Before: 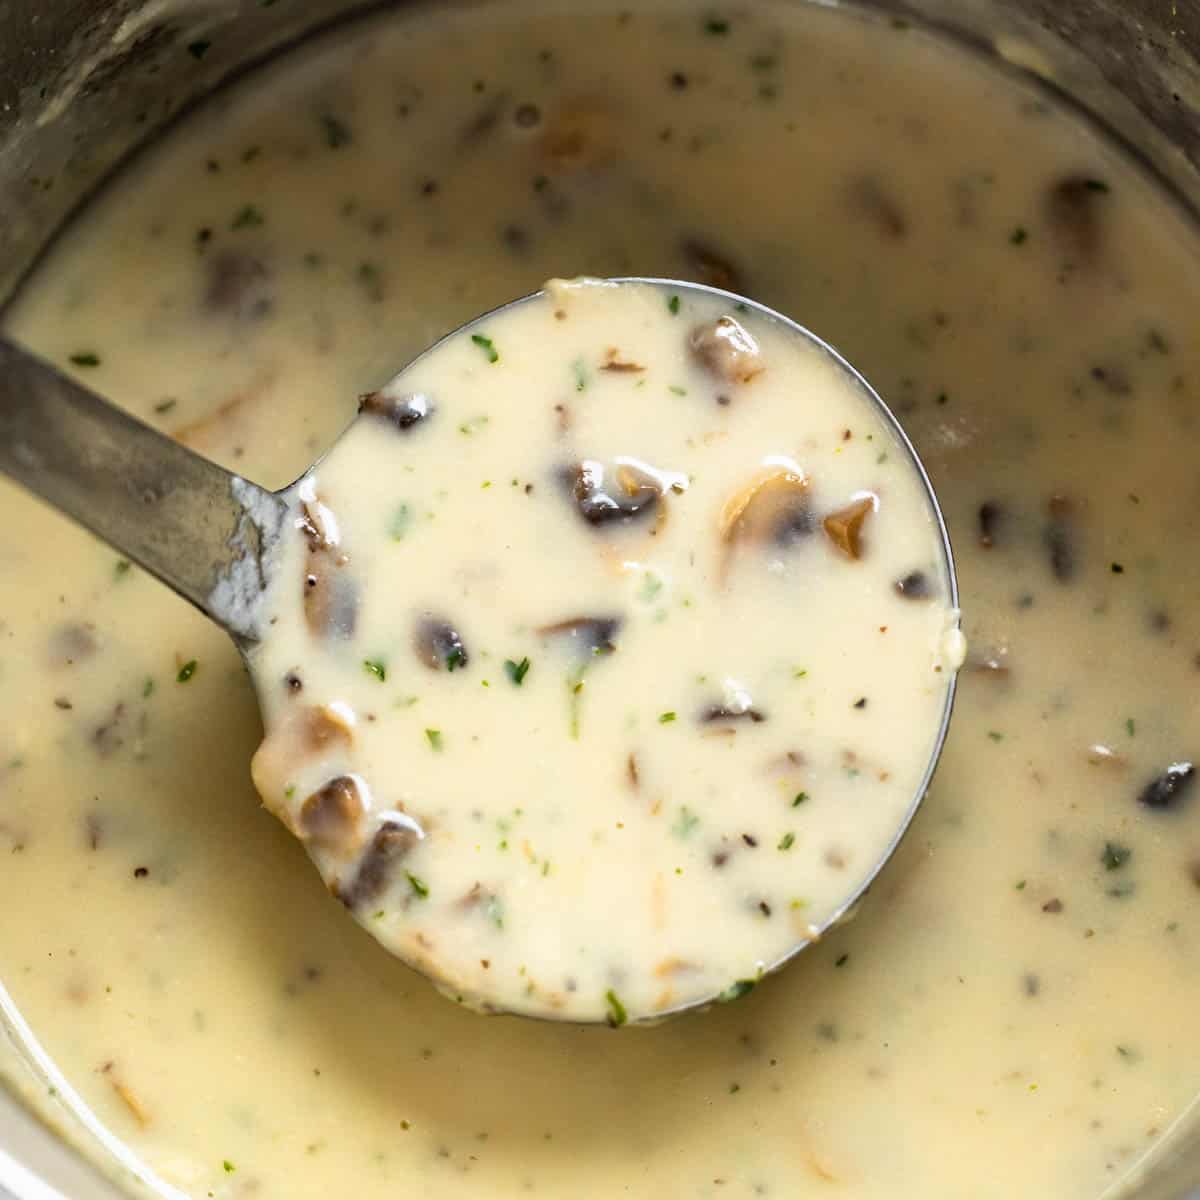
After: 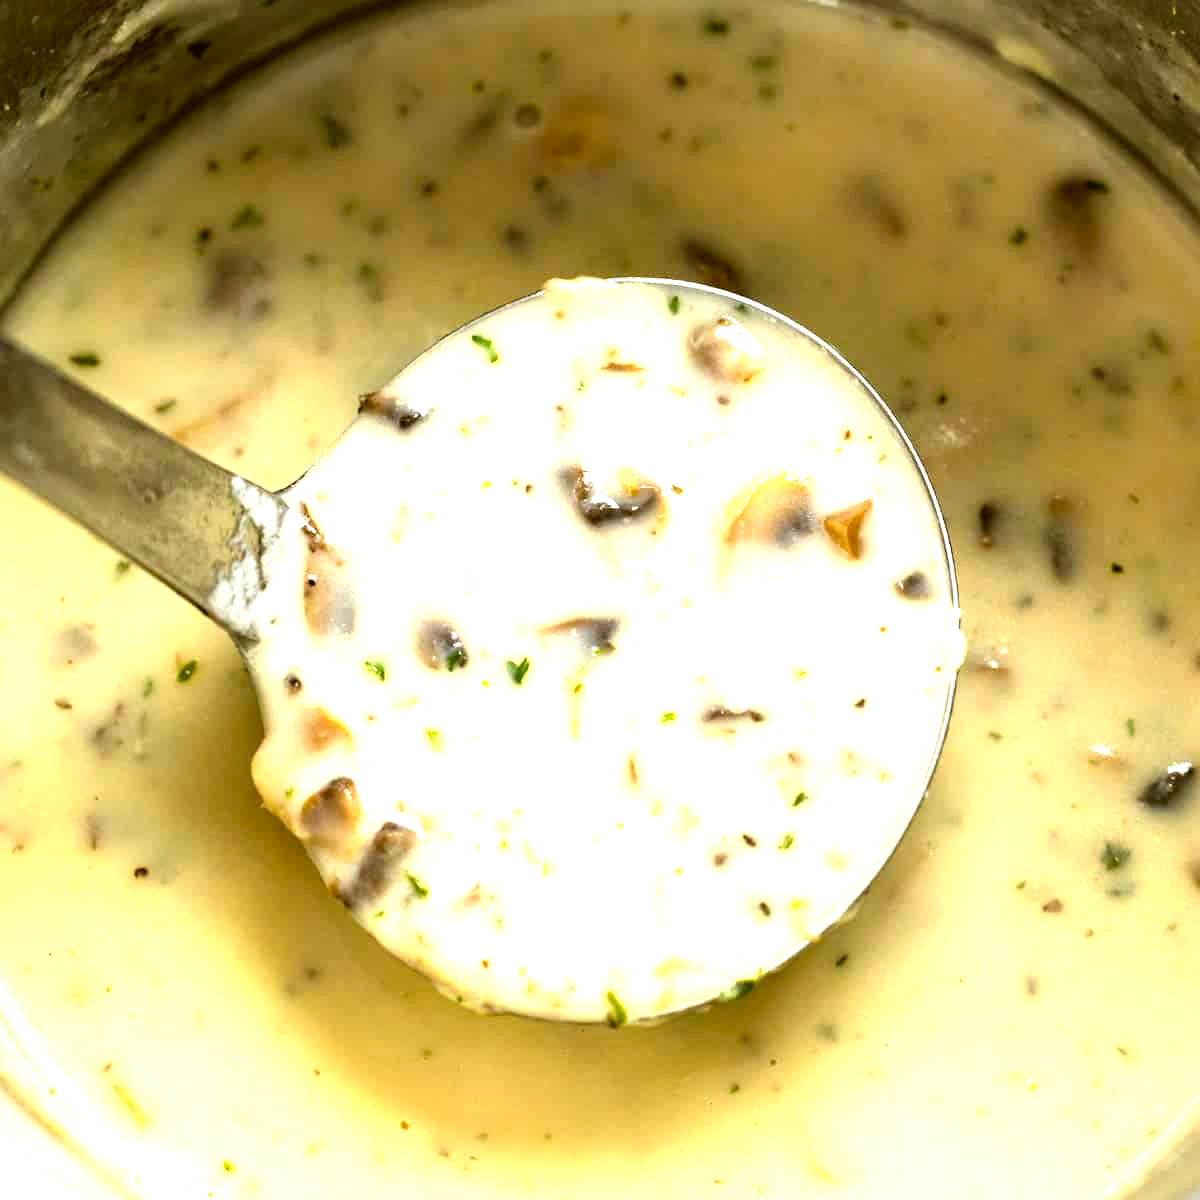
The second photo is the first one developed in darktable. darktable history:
color correction: highlights a* -1.42, highlights b* 10.54, shadows a* 0.594, shadows b* 19.5
exposure: black level correction 0.001, exposure 0.499 EV, compensate exposure bias true, compensate highlight preservation false
tone equalizer: -8 EV -0.724 EV, -7 EV -0.678 EV, -6 EV -0.635 EV, -5 EV -0.39 EV, -3 EV 0.378 EV, -2 EV 0.6 EV, -1 EV 0.68 EV, +0 EV 0.728 EV
